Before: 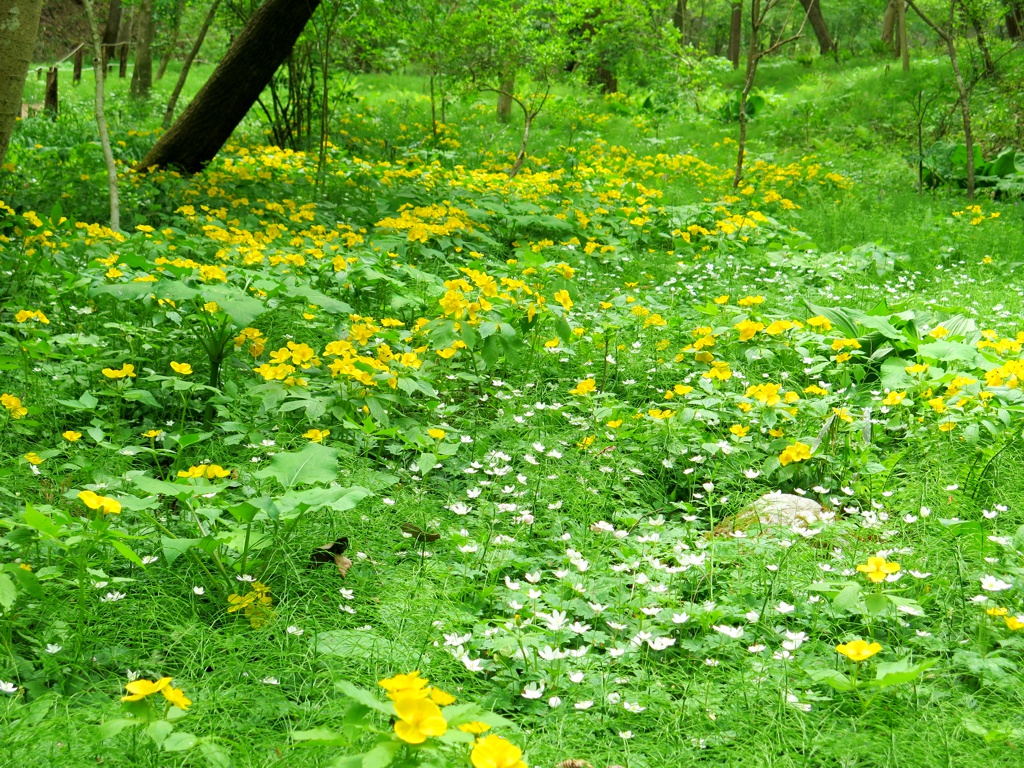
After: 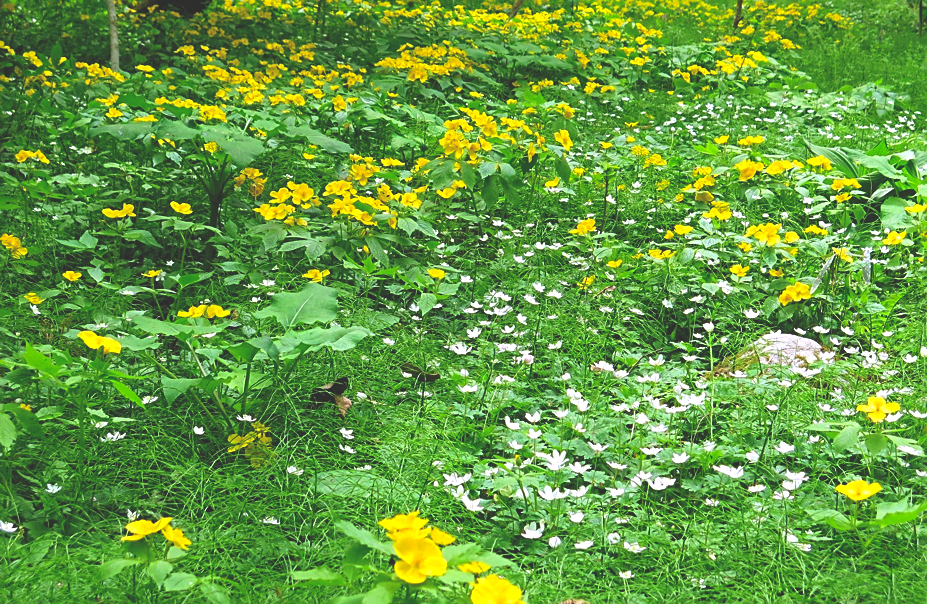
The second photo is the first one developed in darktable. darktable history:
crop: top 20.916%, right 9.437%, bottom 0.316%
rotate and perspective: automatic cropping off
rgb curve: curves: ch0 [(0, 0.186) (0.314, 0.284) (0.775, 0.708) (1, 1)], compensate middle gray true, preserve colors none
white balance: red 1.042, blue 1.17
tone equalizer: on, module defaults
sharpen: on, module defaults
